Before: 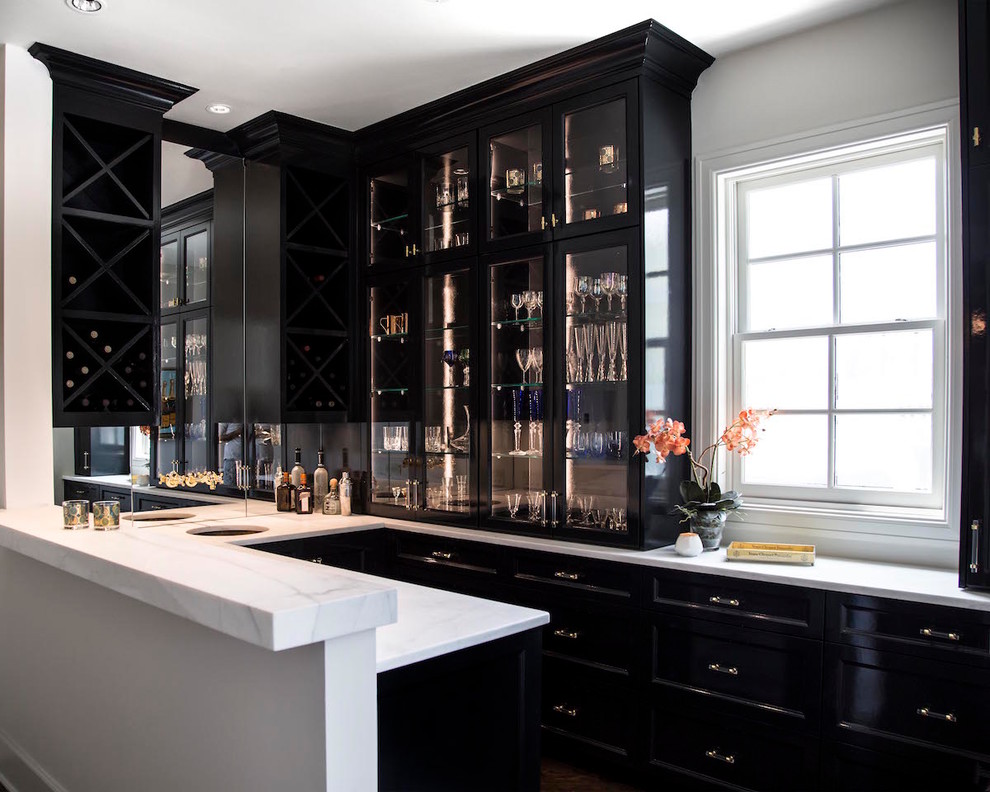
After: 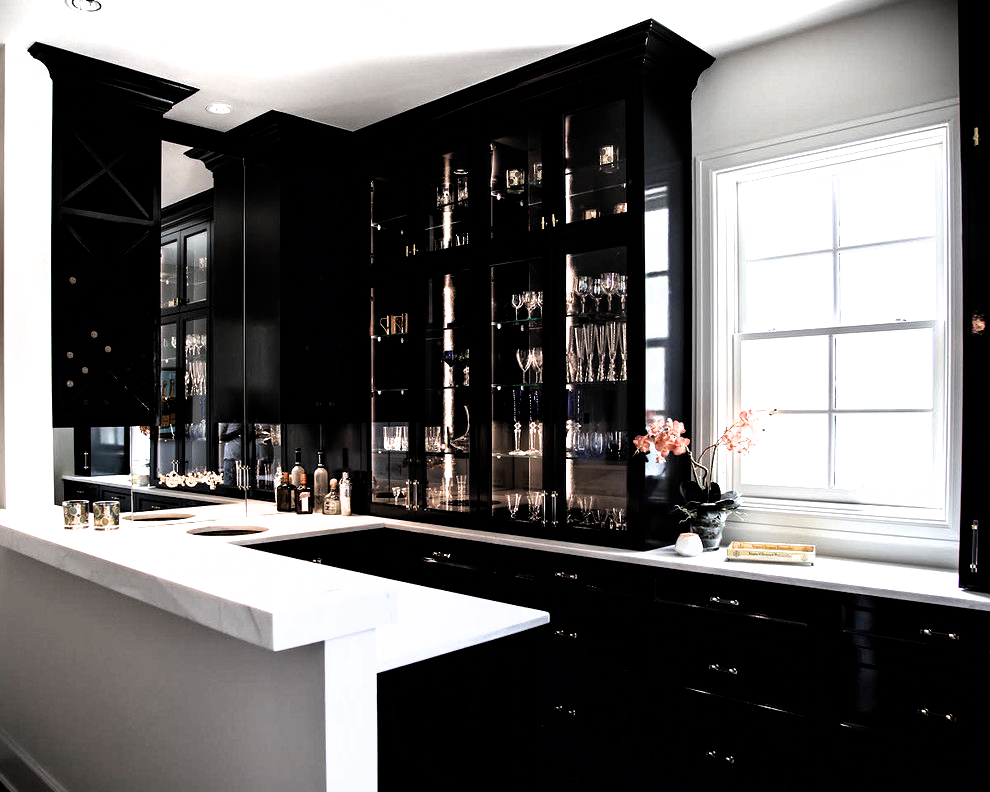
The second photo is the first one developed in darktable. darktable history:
filmic rgb: black relative exposure -8.3 EV, white relative exposure 2.21 EV, threshold 2.99 EV, hardness 7.07, latitude 84.86%, contrast 1.706, highlights saturation mix -4.27%, shadows ↔ highlights balance -2.53%, color science v6 (2022), enable highlight reconstruction true
